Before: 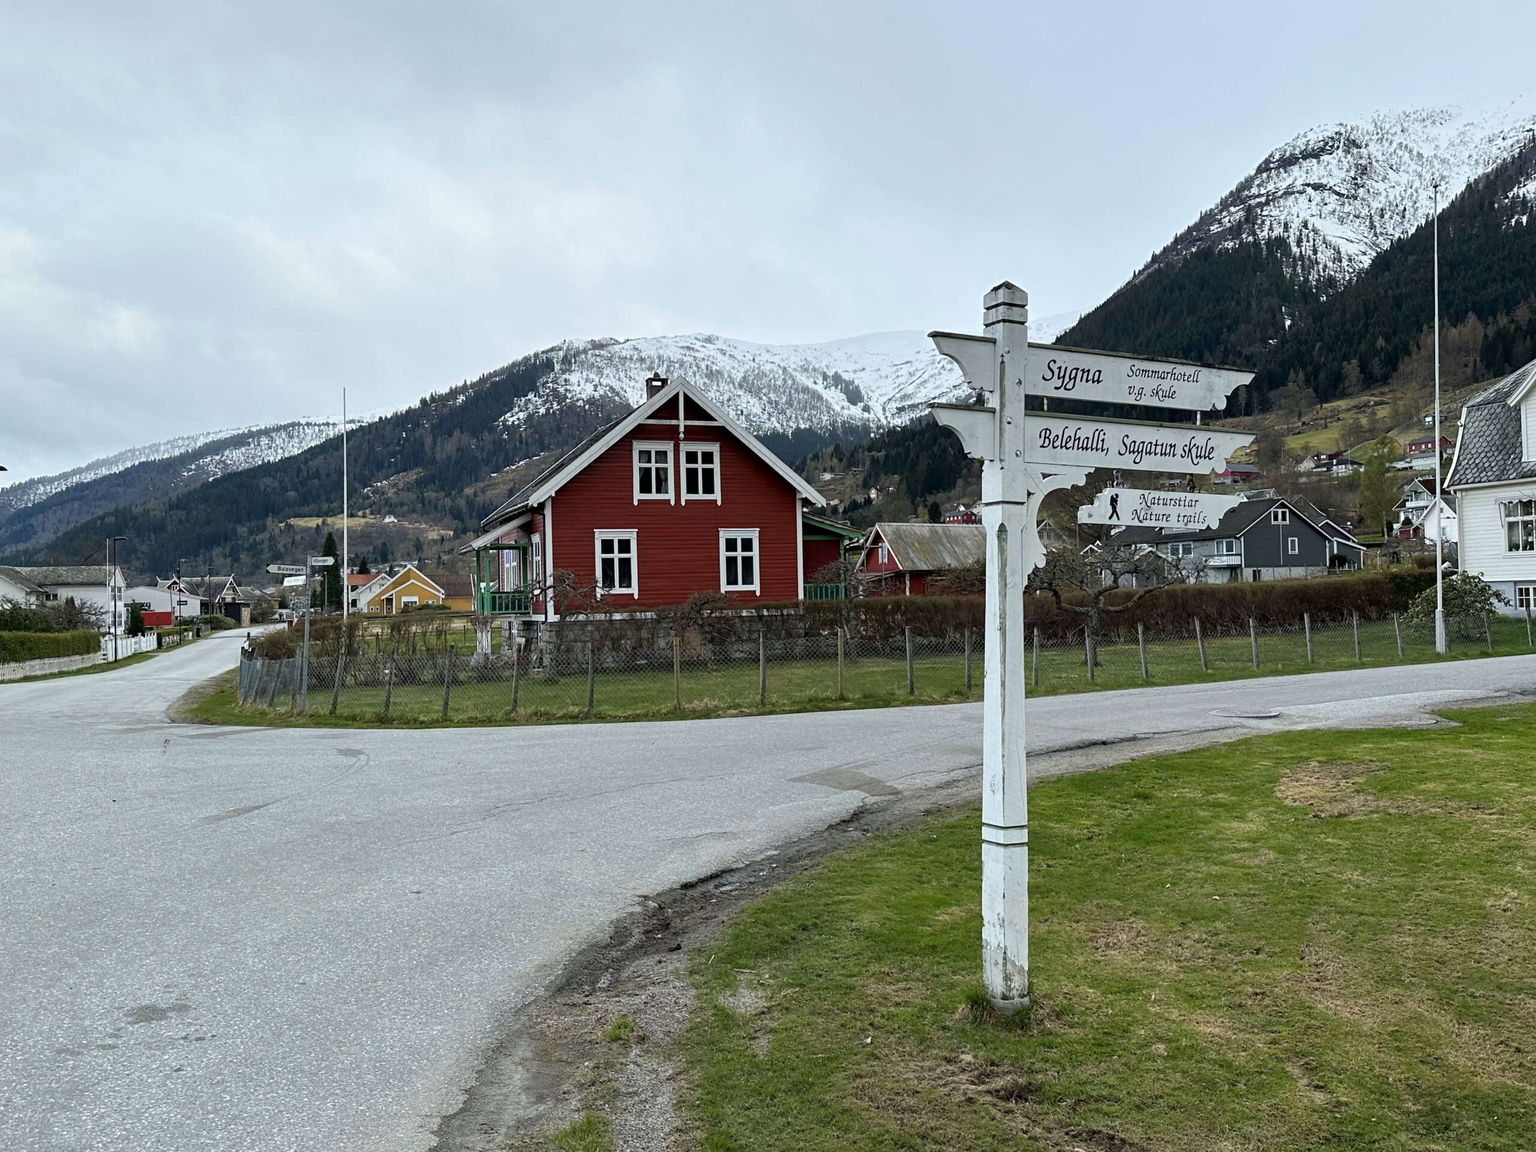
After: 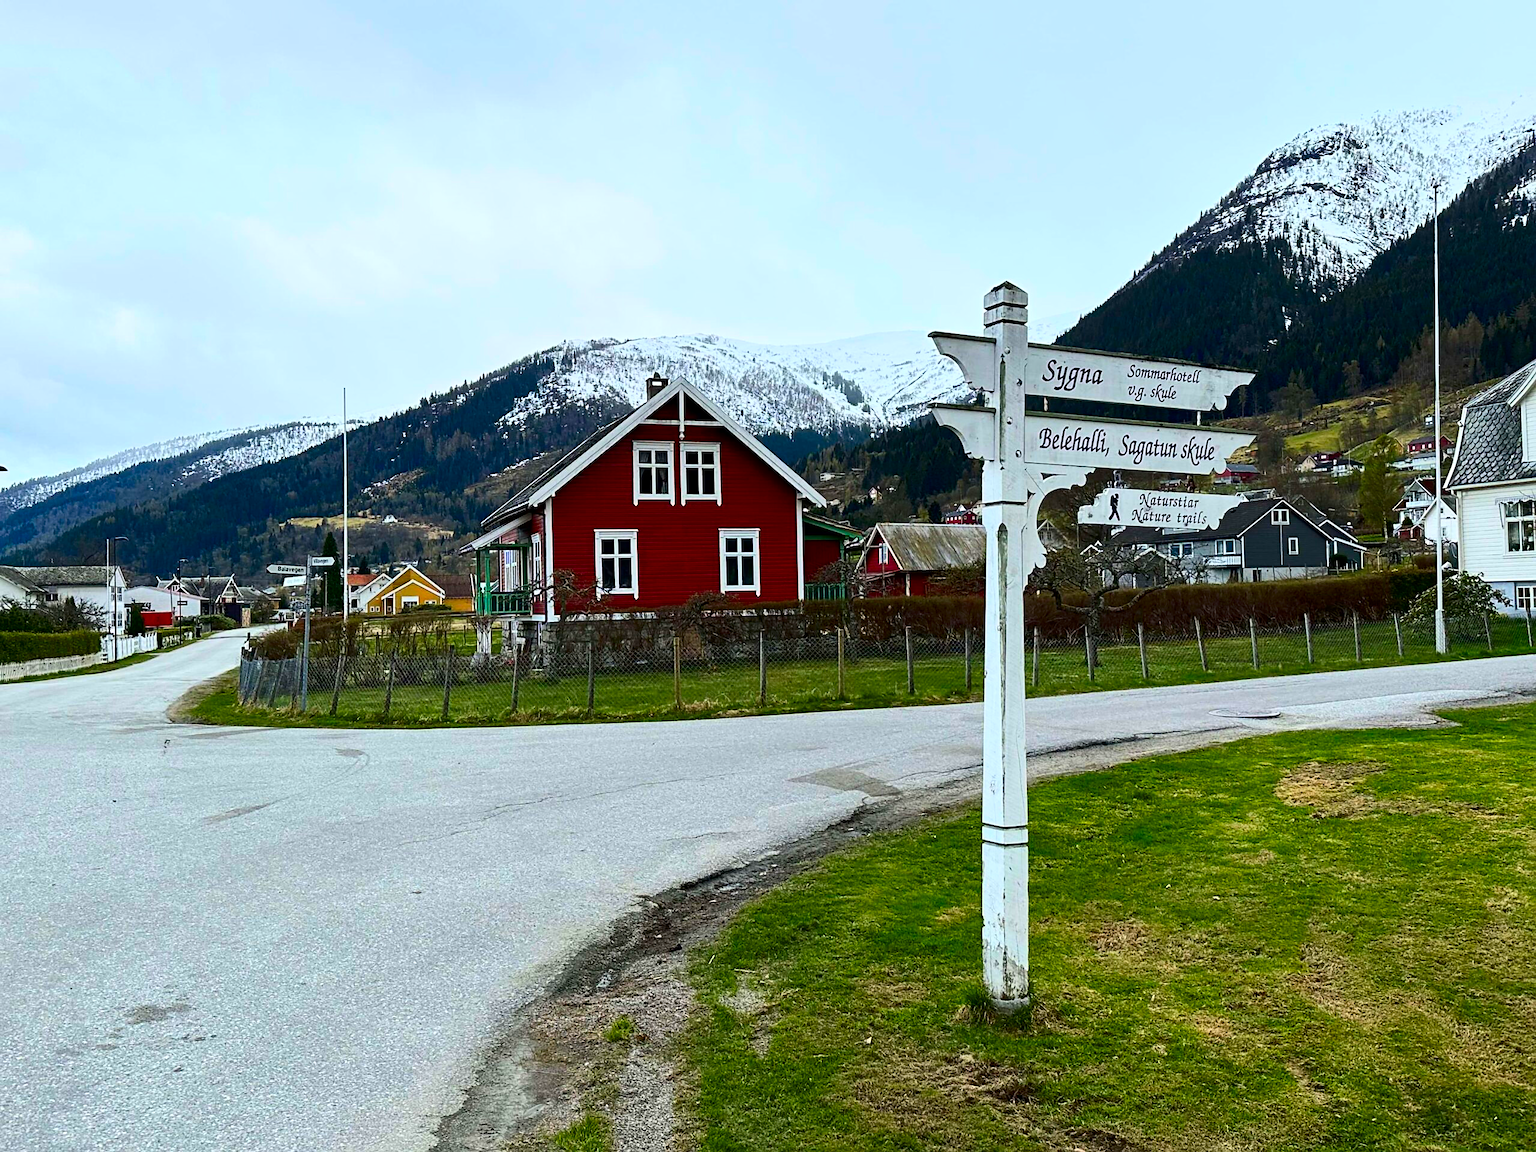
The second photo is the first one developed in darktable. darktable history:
sharpen: radius 1.842, amount 0.414, threshold 1.523
contrast brightness saturation: contrast 0.266, brightness 0.021, saturation 0.877
